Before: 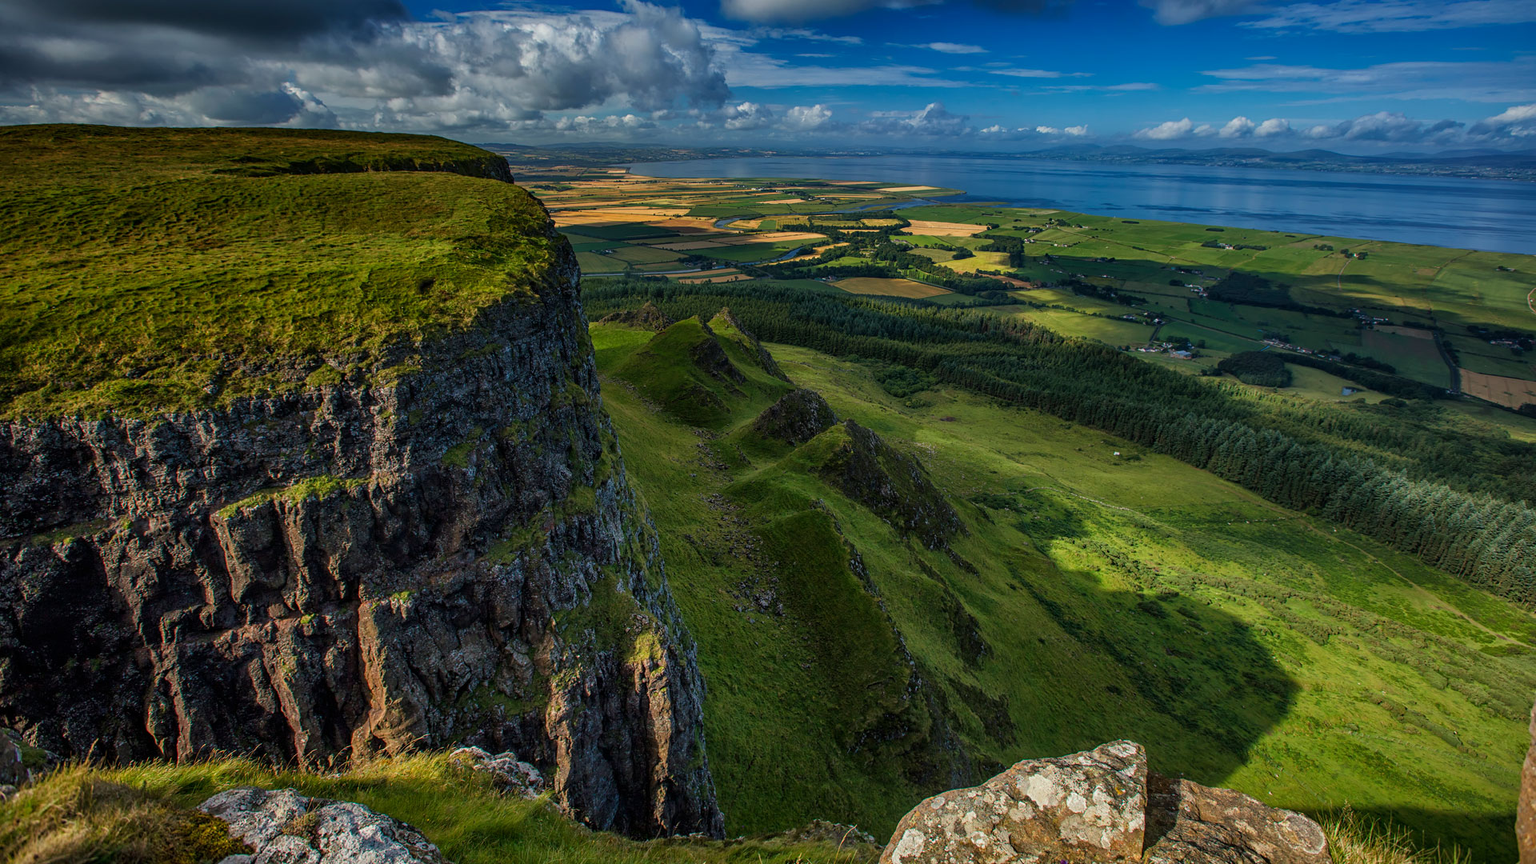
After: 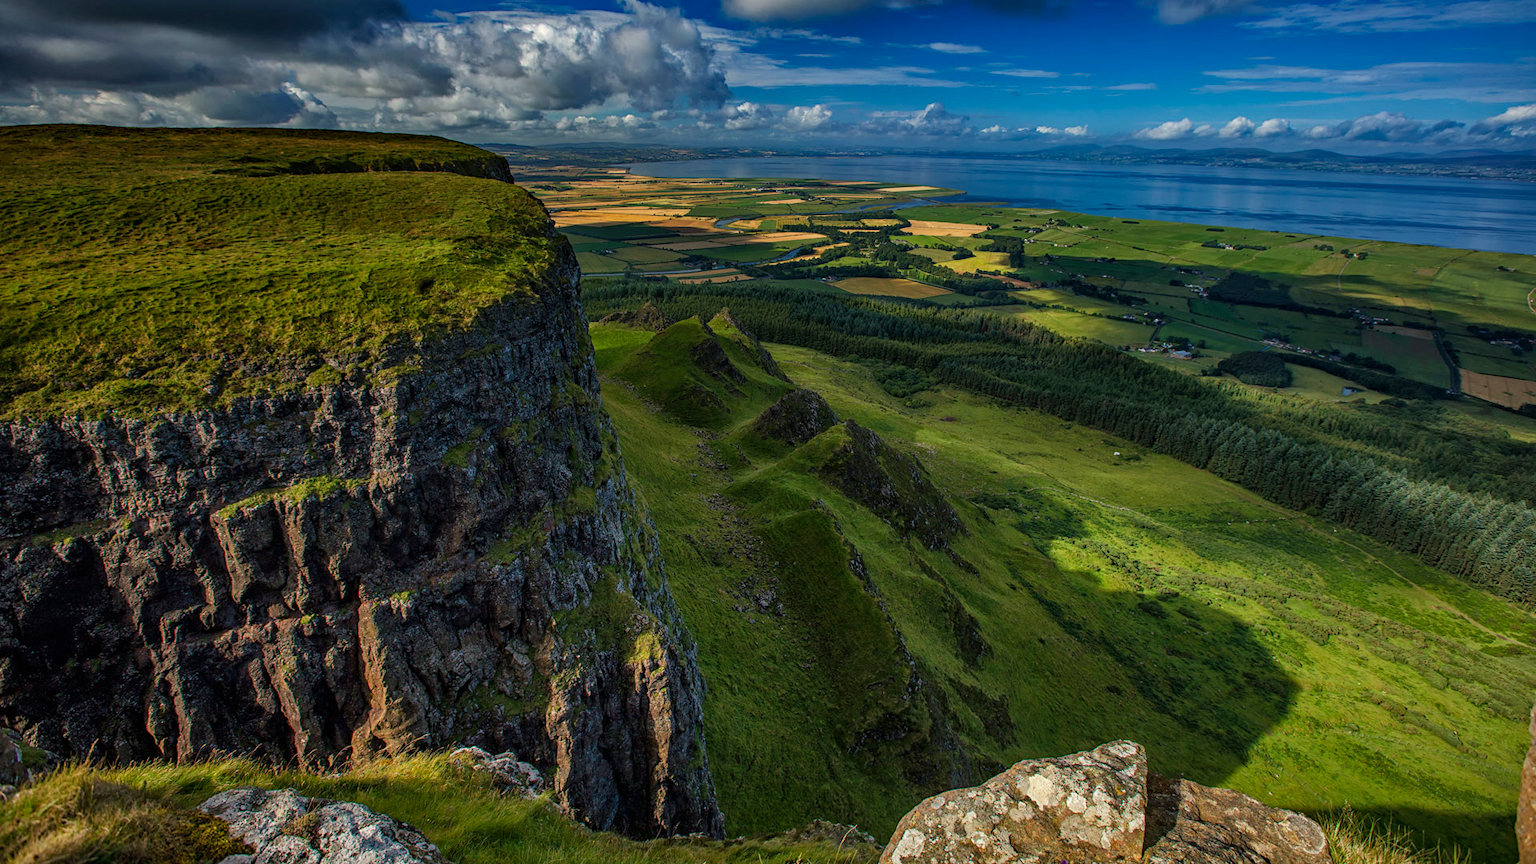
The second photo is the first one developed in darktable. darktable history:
haze removal: strength 0.289, distance 0.247, compatibility mode true, adaptive false
